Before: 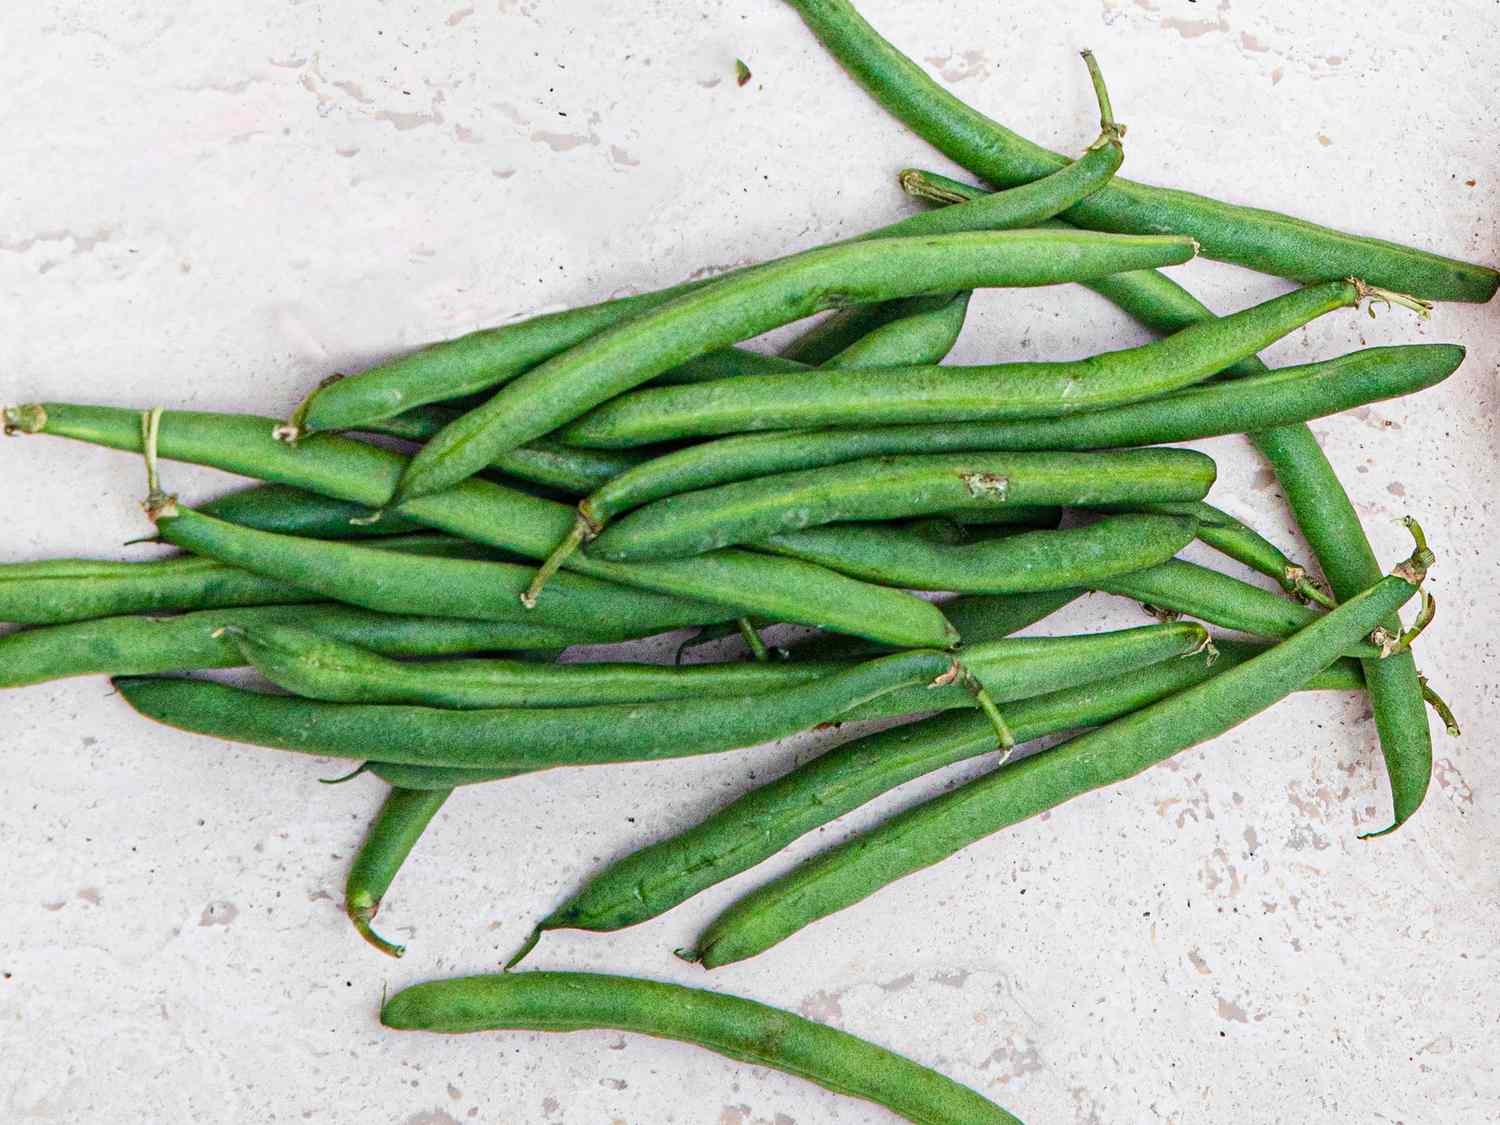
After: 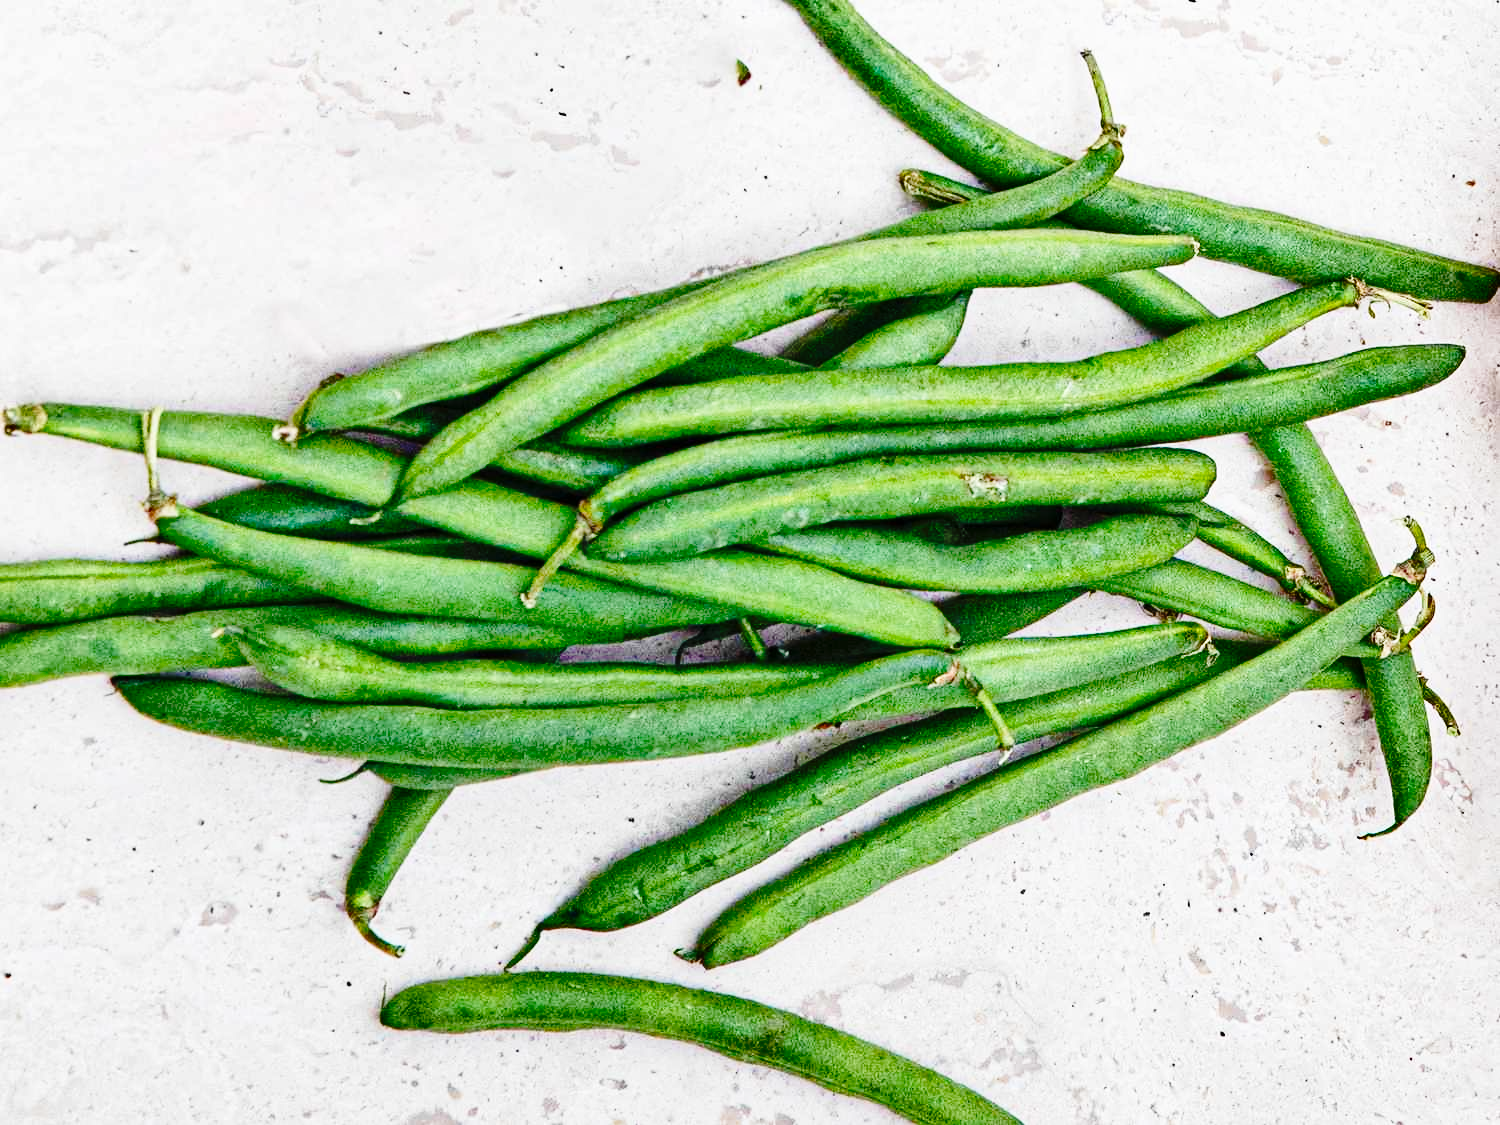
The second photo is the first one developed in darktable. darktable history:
base curve: curves: ch0 [(0, 0) (0.028, 0.03) (0.121, 0.232) (0.46, 0.748) (0.859, 0.968) (1, 1)], preserve colors none
tone curve: curves: ch0 [(0, 0) (0.003, 0.002) (0.011, 0.009) (0.025, 0.02) (0.044, 0.034) (0.069, 0.046) (0.1, 0.062) (0.136, 0.083) (0.177, 0.119) (0.224, 0.162) (0.277, 0.216) (0.335, 0.282) (0.399, 0.365) (0.468, 0.457) (0.543, 0.541) (0.623, 0.624) (0.709, 0.713) (0.801, 0.797) (0.898, 0.889) (1, 1)], preserve colors none
shadows and highlights: shadows color adjustment 97.66%, soften with gaussian
